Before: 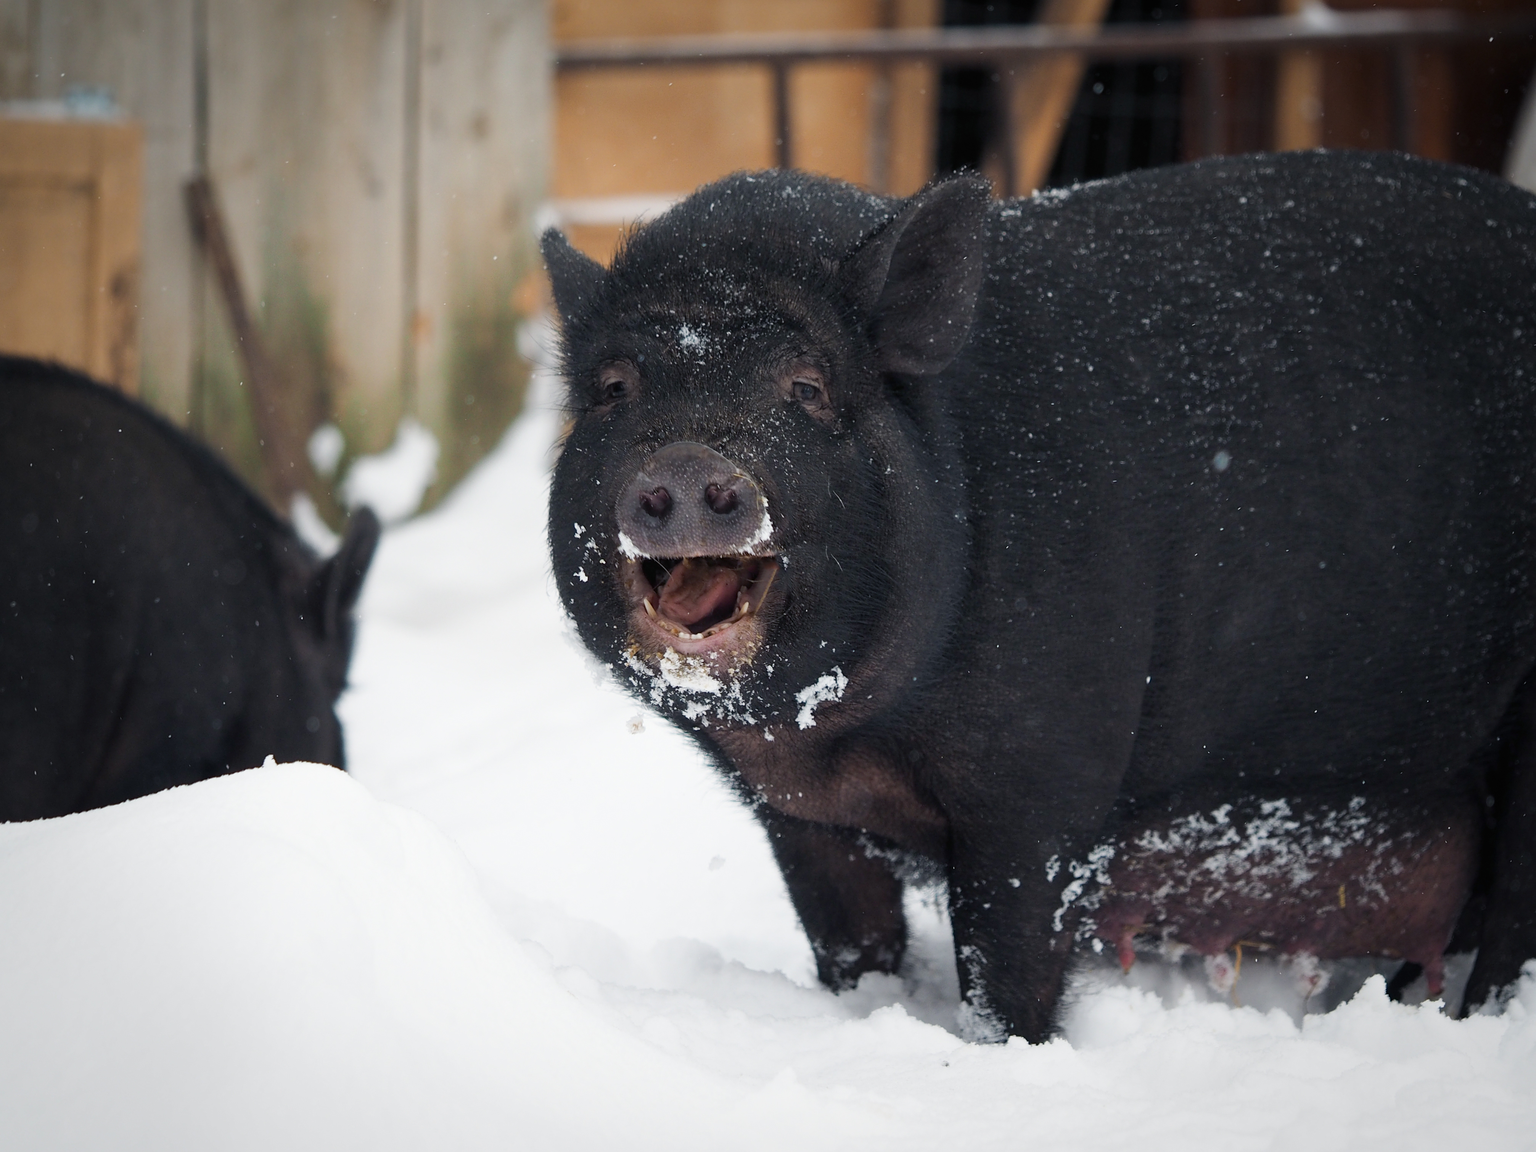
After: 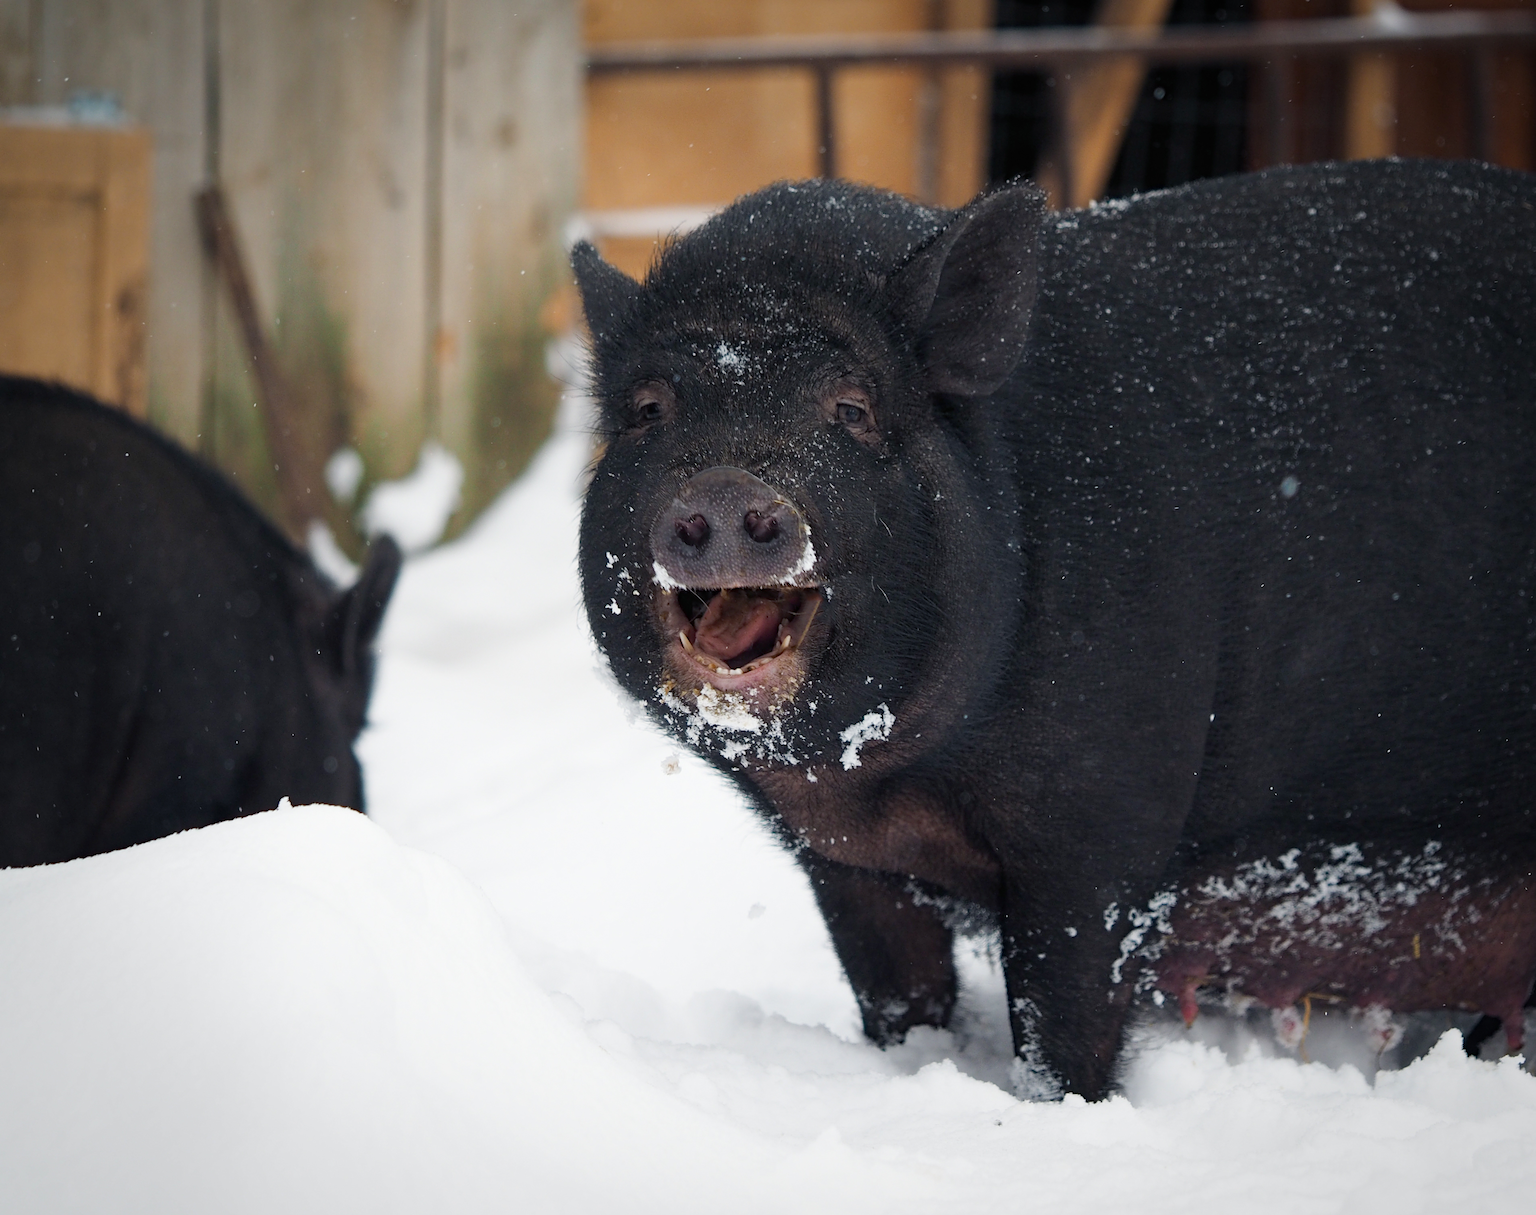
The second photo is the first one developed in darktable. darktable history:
crop and rotate: left 0%, right 5.223%
haze removal: compatibility mode true, adaptive false
